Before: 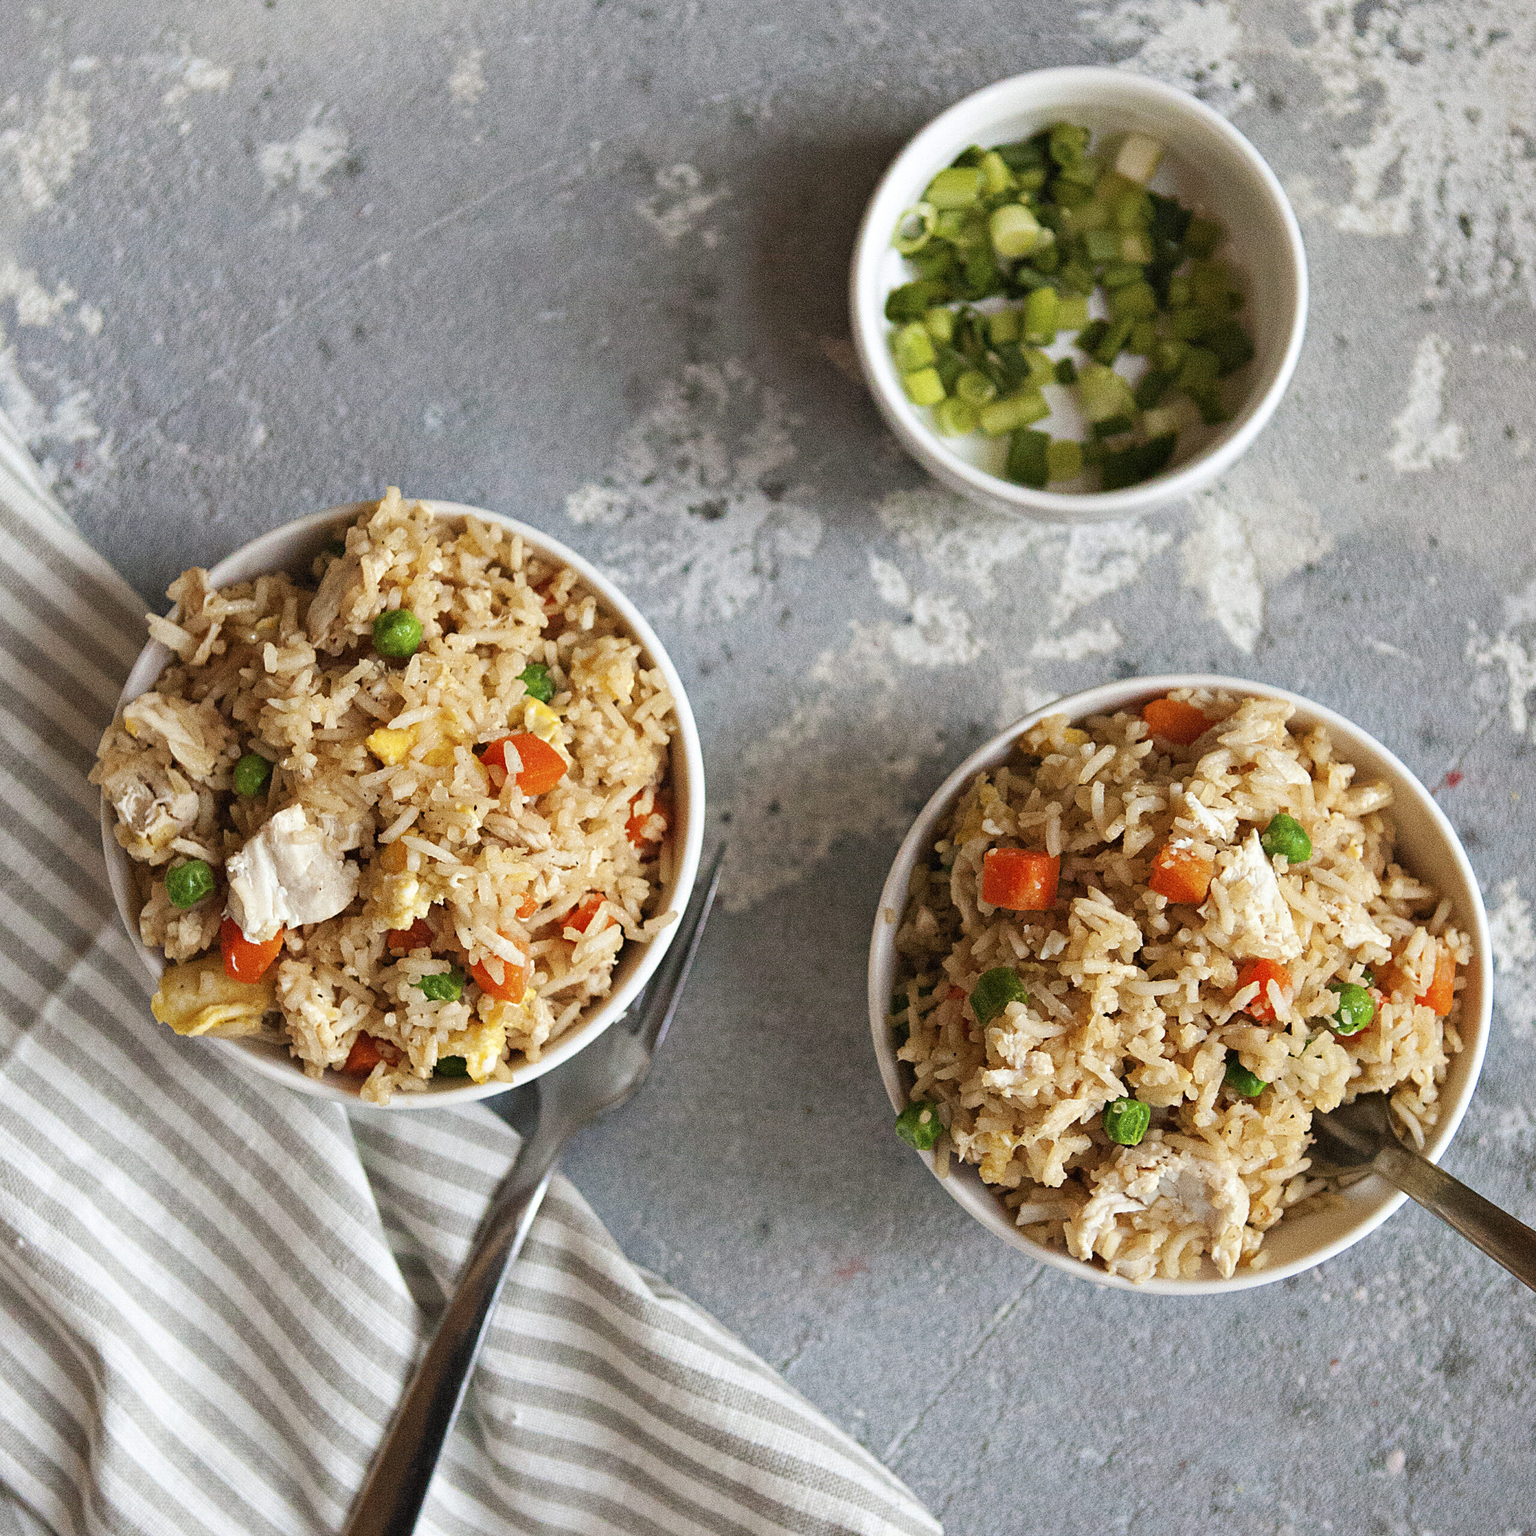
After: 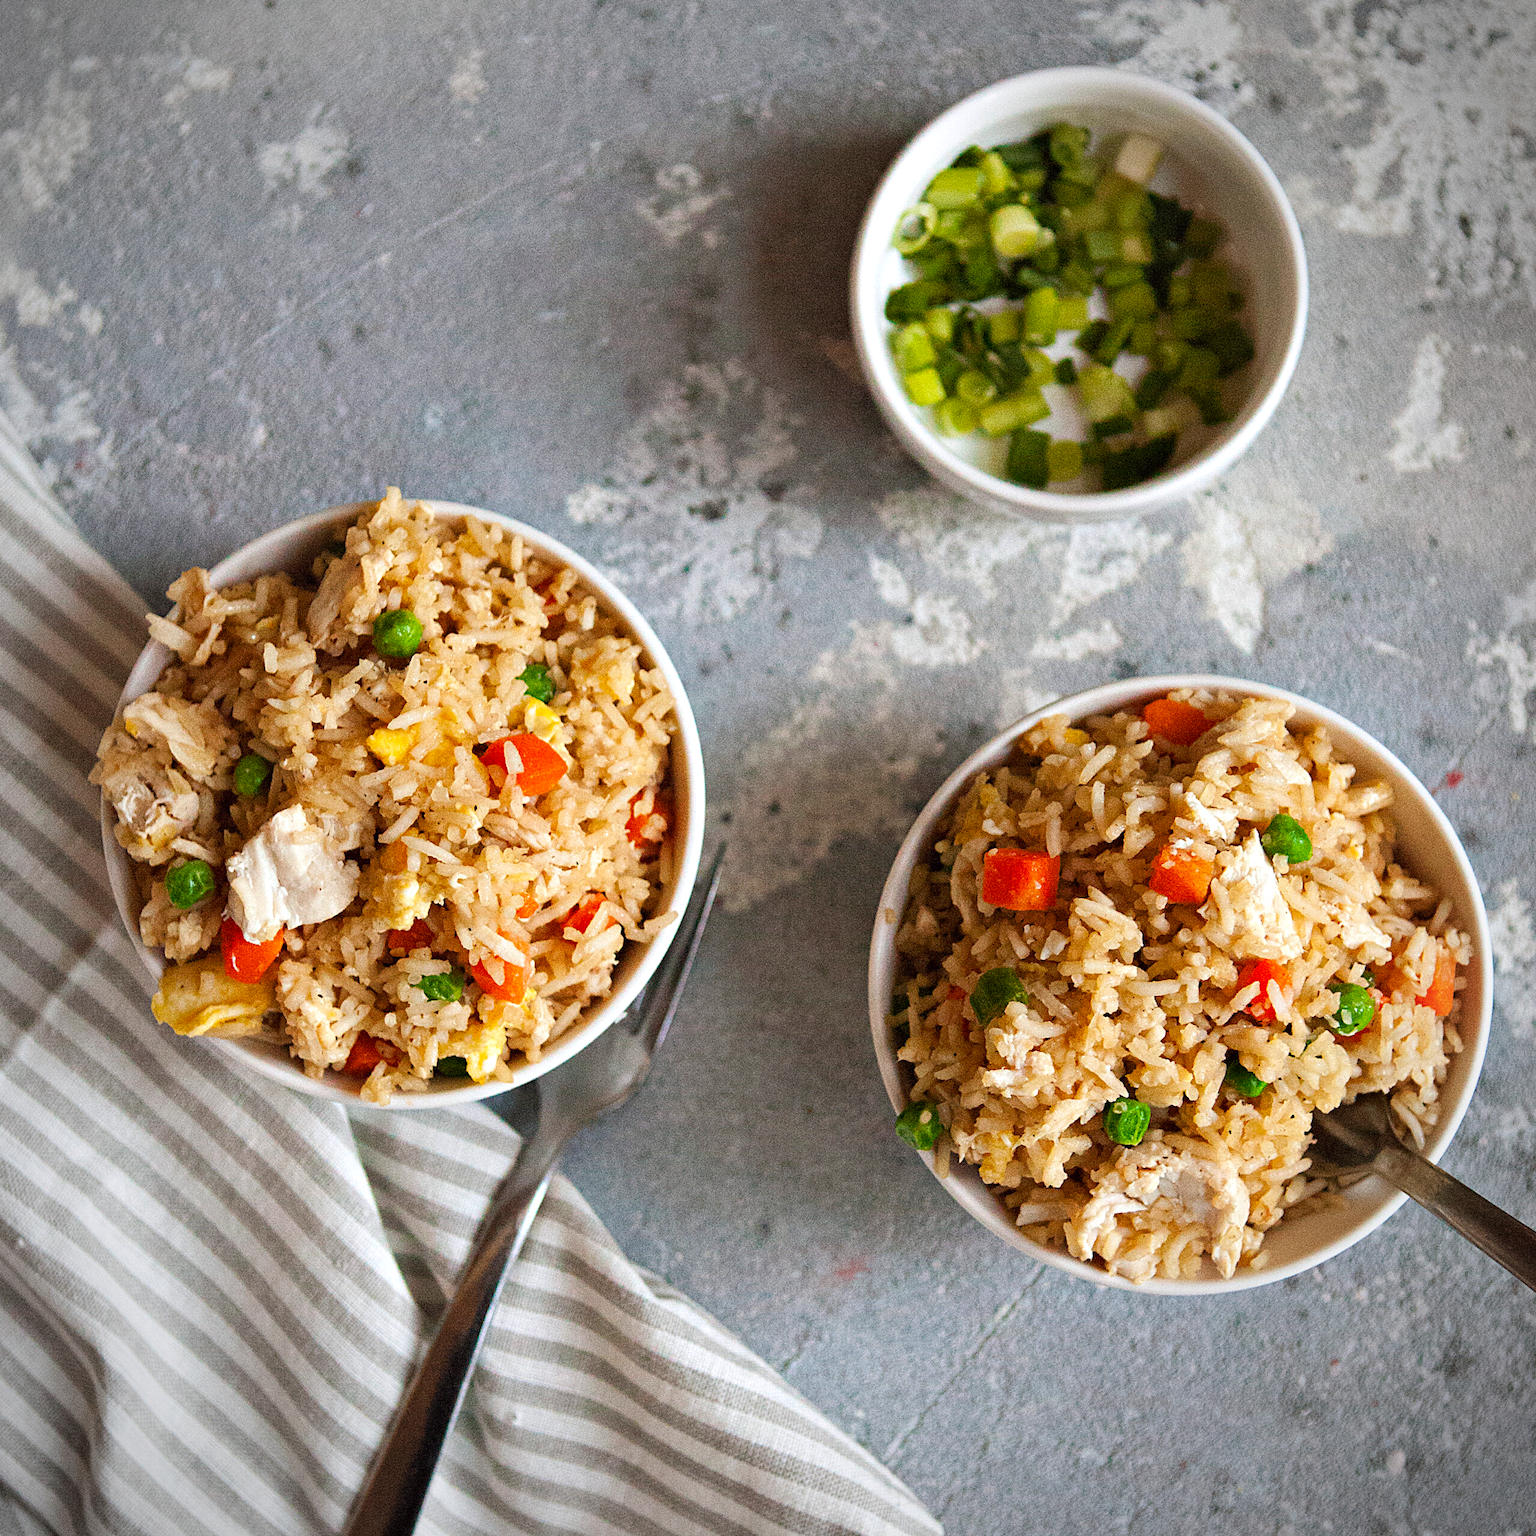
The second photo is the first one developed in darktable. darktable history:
vignetting: on, module defaults
color balance: lift [1, 1, 0.999, 1.001], gamma [1, 1.003, 1.005, 0.995], gain [1, 0.992, 0.988, 1.012], contrast 5%, output saturation 110%
